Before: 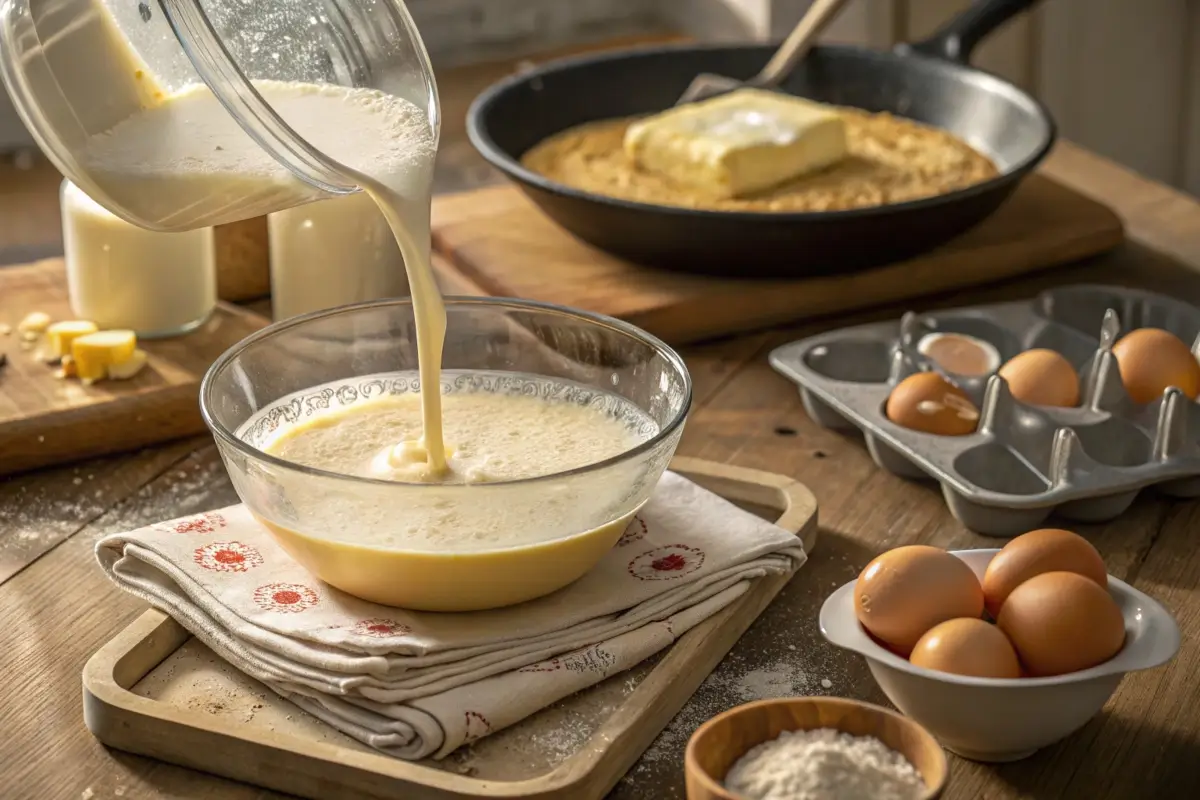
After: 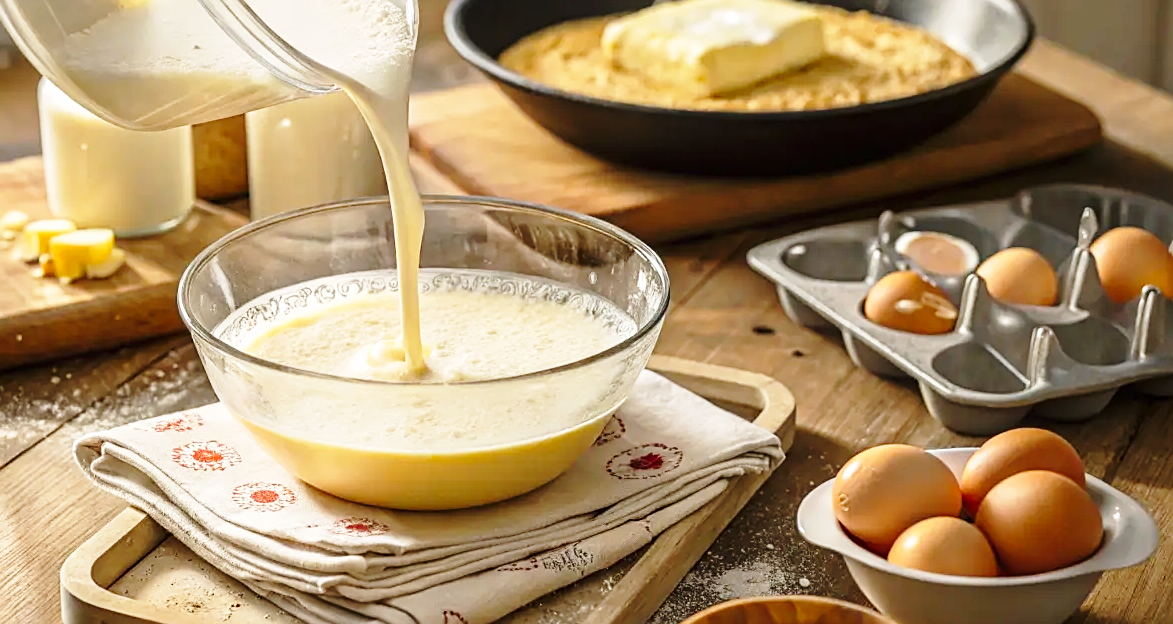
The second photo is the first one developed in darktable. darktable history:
sharpen: amount 0.499
crop and rotate: left 1.911%, top 12.683%, right 0.286%, bottom 9.314%
base curve: curves: ch0 [(0, 0) (0.028, 0.03) (0.121, 0.232) (0.46, 0.748) (0.859, 0.968) (1, 1)], preserve colors none
